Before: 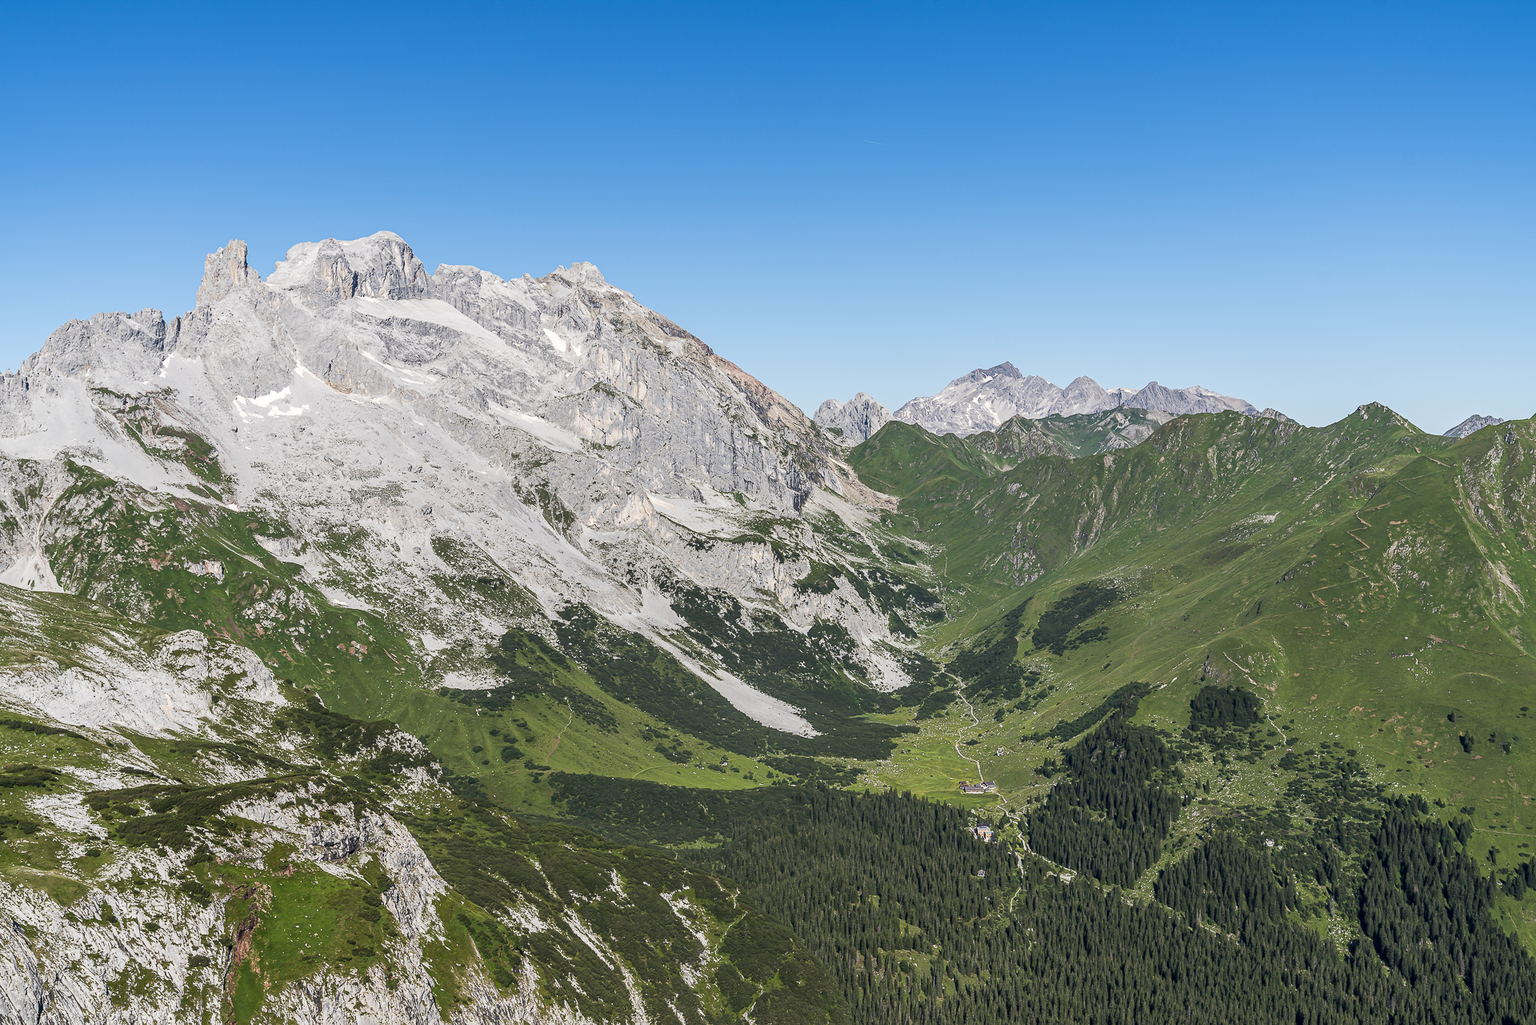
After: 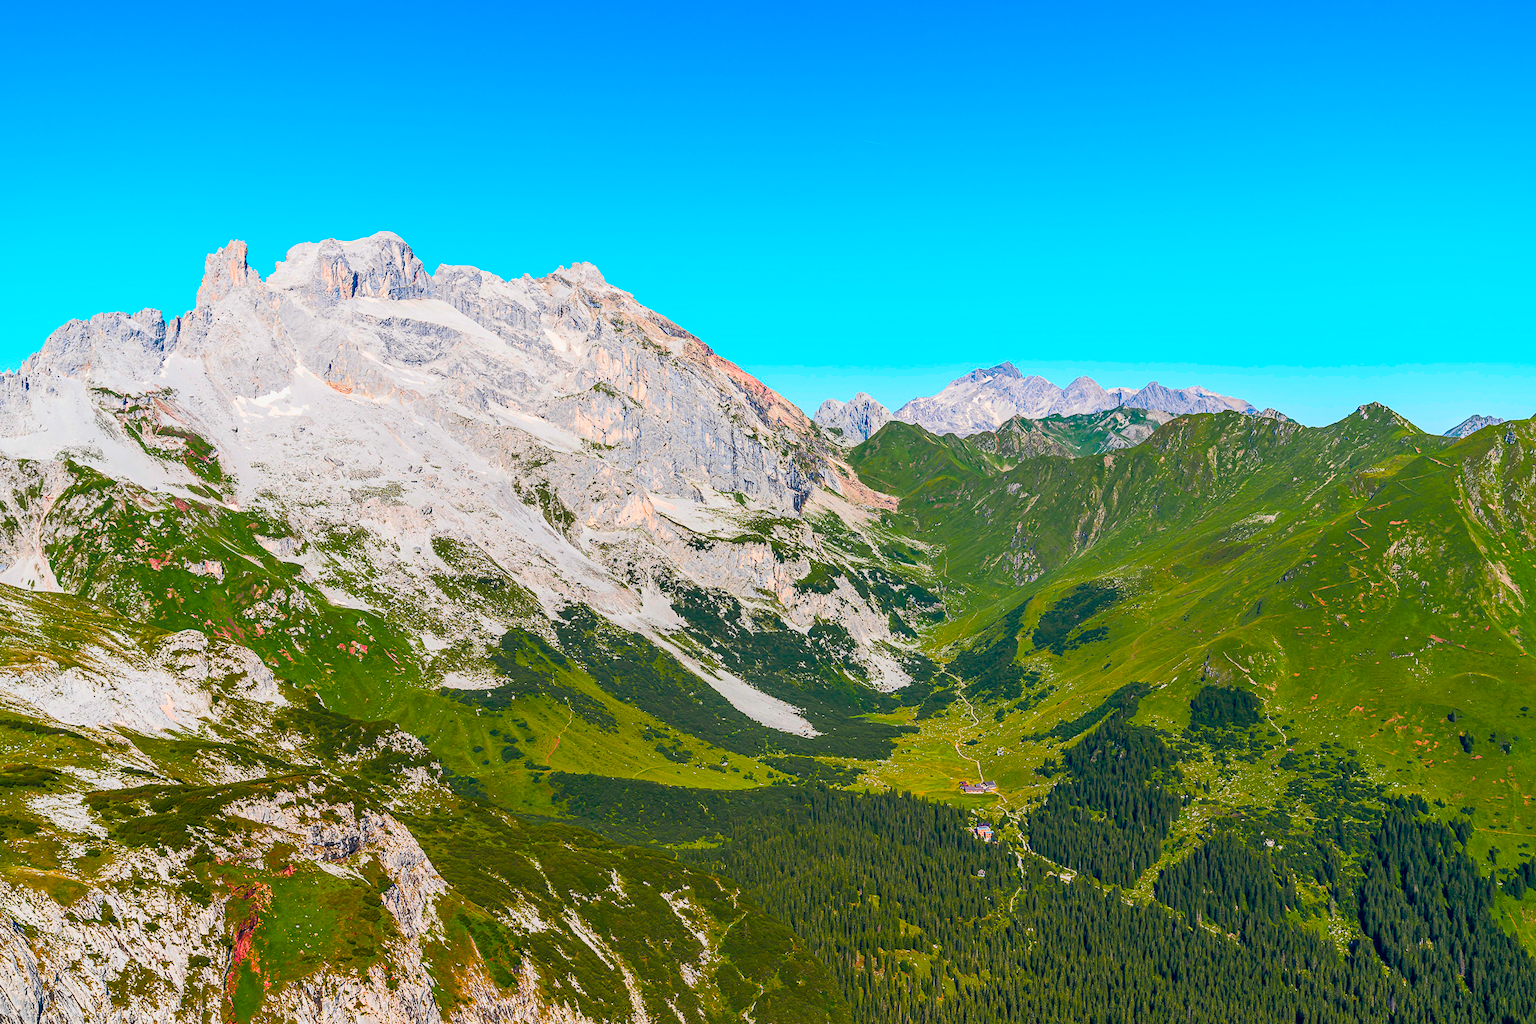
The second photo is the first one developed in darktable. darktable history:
color correction: highlights b* -0.062, saturation 2.16
tone equalizer: -8 EV 0.257 EV, -7 EV 0.428 EV, -6 EV 0.39 EV, -5 EV 0.282 EV, -3 EV -0.26 EV, -2 EV -0.43 EV, -1 EV -0.437 EV, +0 EV -0.257 EV
color zones: curves: ch1 [(0.309, 0.524) (0.41, 0.329) (0.508, 0.509)]; ch2 [(0.25, 0.457) (0.75, 0.5)]
contrast brightness saturation: contrast 0.2, brightness 0.168, saturation 0.225
